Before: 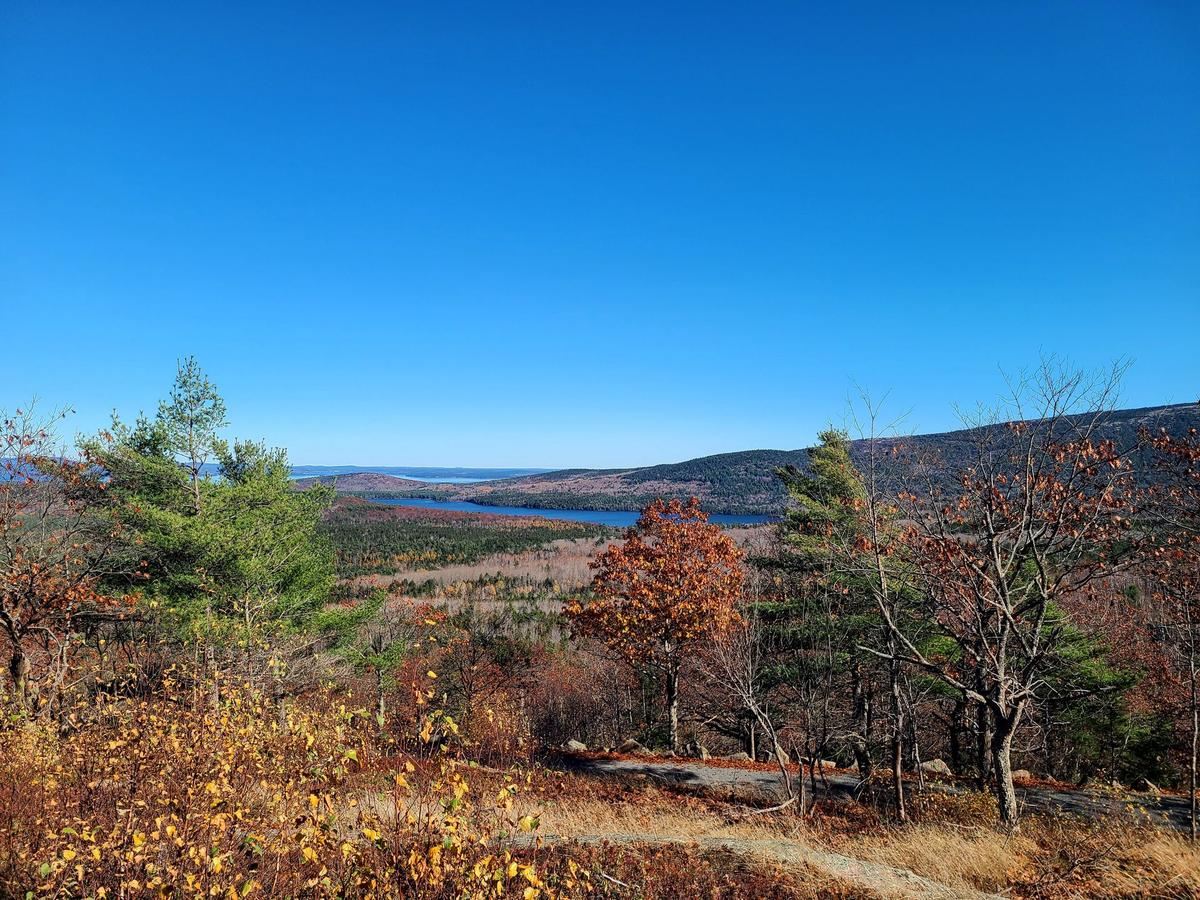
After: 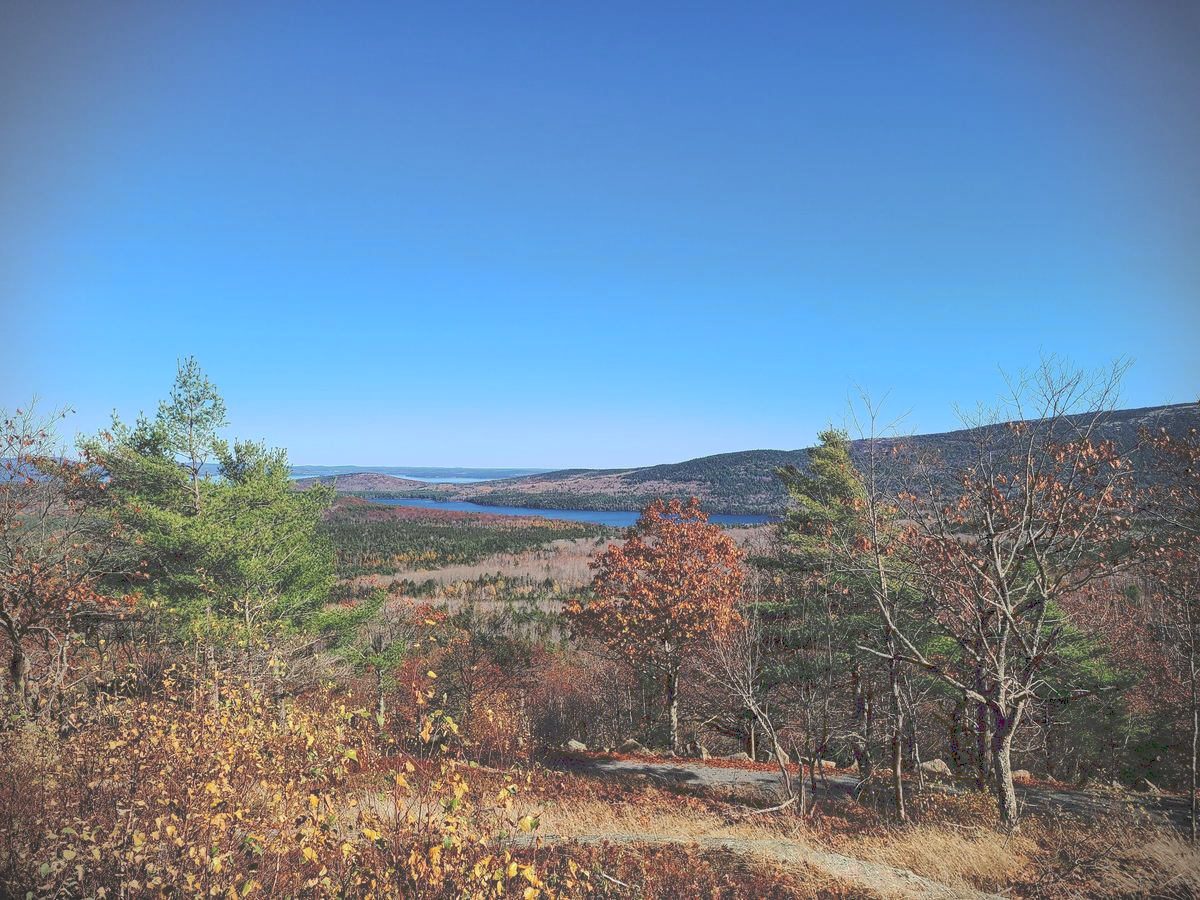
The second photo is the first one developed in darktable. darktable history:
exposure: exposure 0.131 EV, compensate highlight preservation false
tone curve: curves: ch0 [(0, 0) (0.003, 0.264) (0.011, 0.264) (0.025, 0.265) (0.044, 0.269) (0.069, 0.273) (0.1, 0.28) (0.136, 0.292) (0.177, 0.309) (0.224, 0.336) (0.277, 0.371) (0.335, 0.412) (0.399, 0.469) (0.468, 0.533) (0.543, 0.595) (0.623, 0.66) (0.709, 0.73) (0.801, 0.8) (0.898, 0.854) (1, 1)], preserve colors none
tone equalizer: on, module defaults
vignetting: dithering 8-bit output, unbound false
